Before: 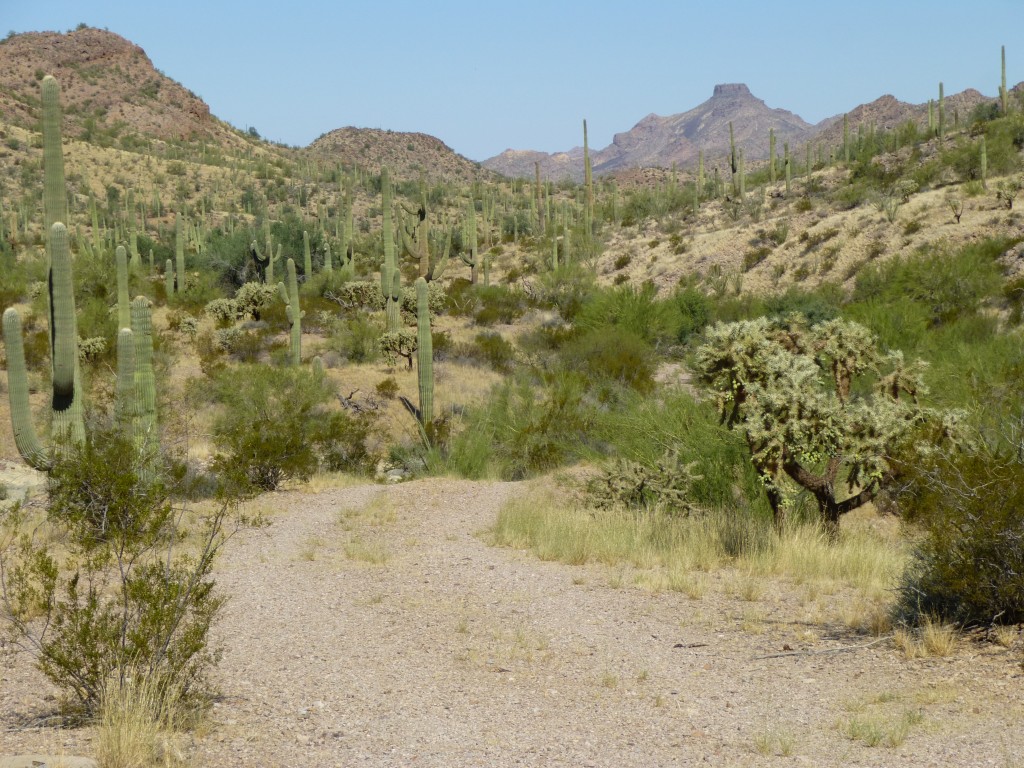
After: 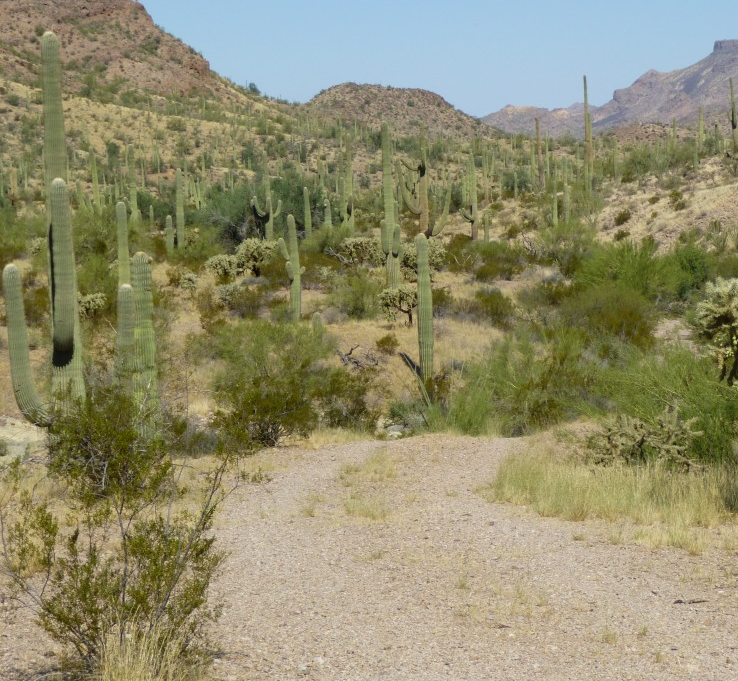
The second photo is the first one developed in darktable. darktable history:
crop: top 5.803%, right 27.906%, bottom 5.493%
